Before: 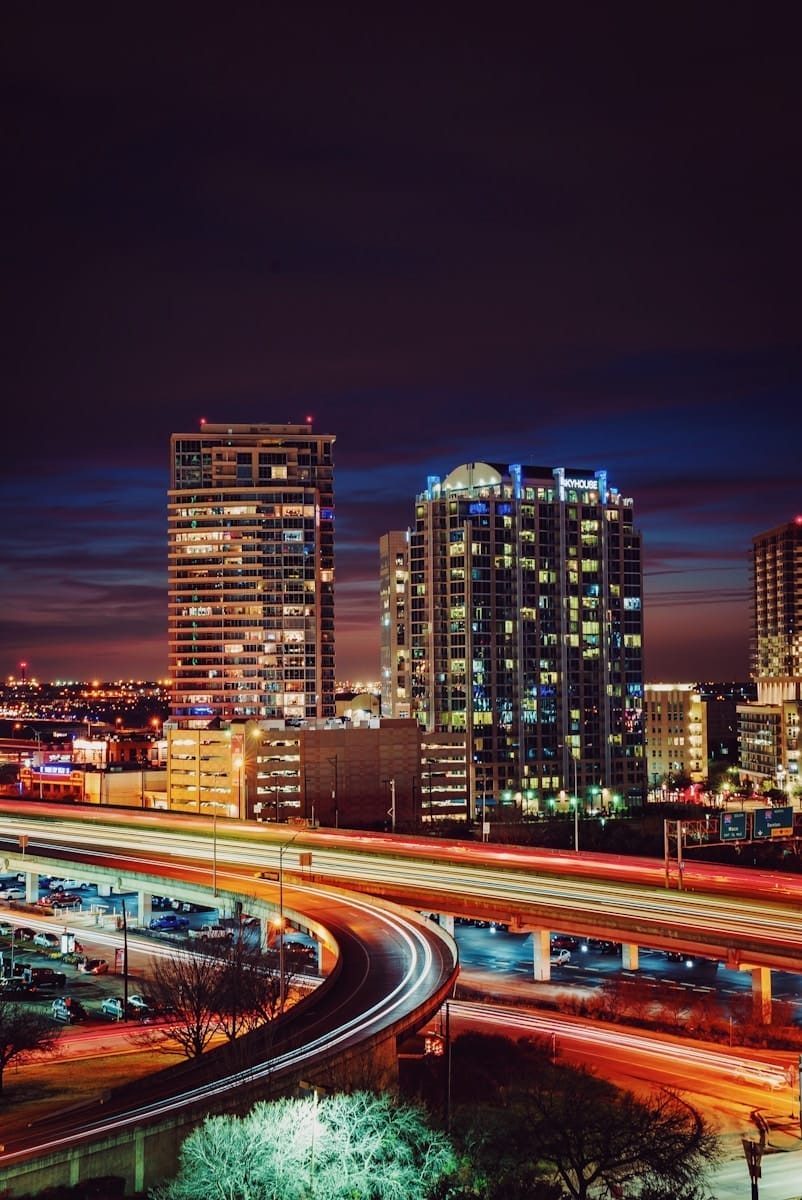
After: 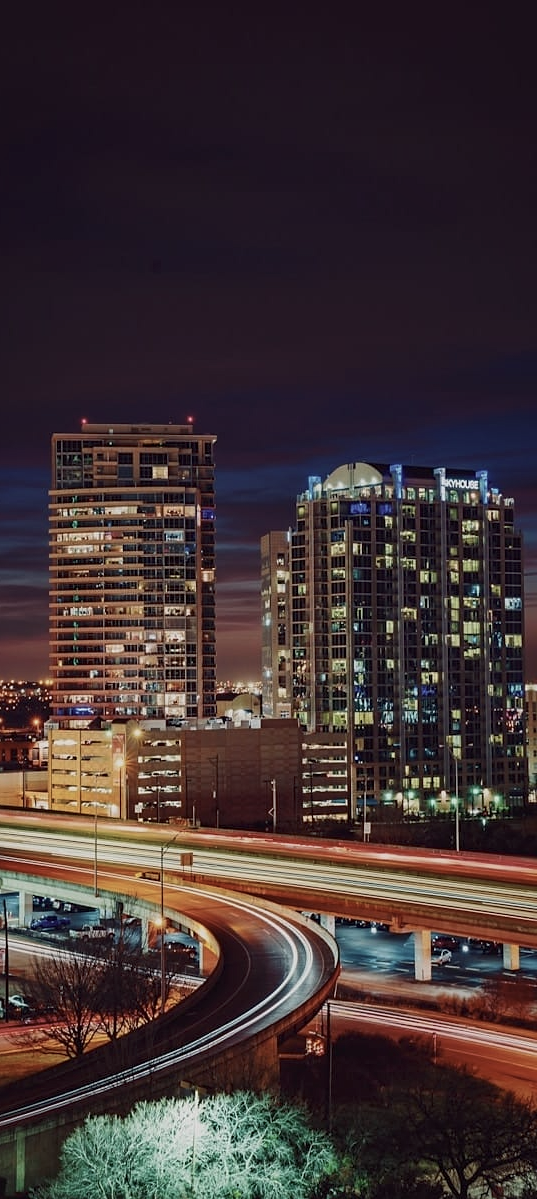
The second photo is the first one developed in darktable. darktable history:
contrast brightness saturation: contrast 0.098, saturation -0.286
crop and rotate: left 14.909%, right 18.096%
tone equalizer: -8 EV 0.246 EV, -7 EV 0.42 EV, -6 EV 0.421 EV, -5 EV 0.272 EV, -3 EV -0.242 EV, -2 EV -0.416 EV, -1 EV -0.434 EV, +0 EV -0.274 EV
sharpen: radius 1.292, amount 0.299, threshold 0.003
